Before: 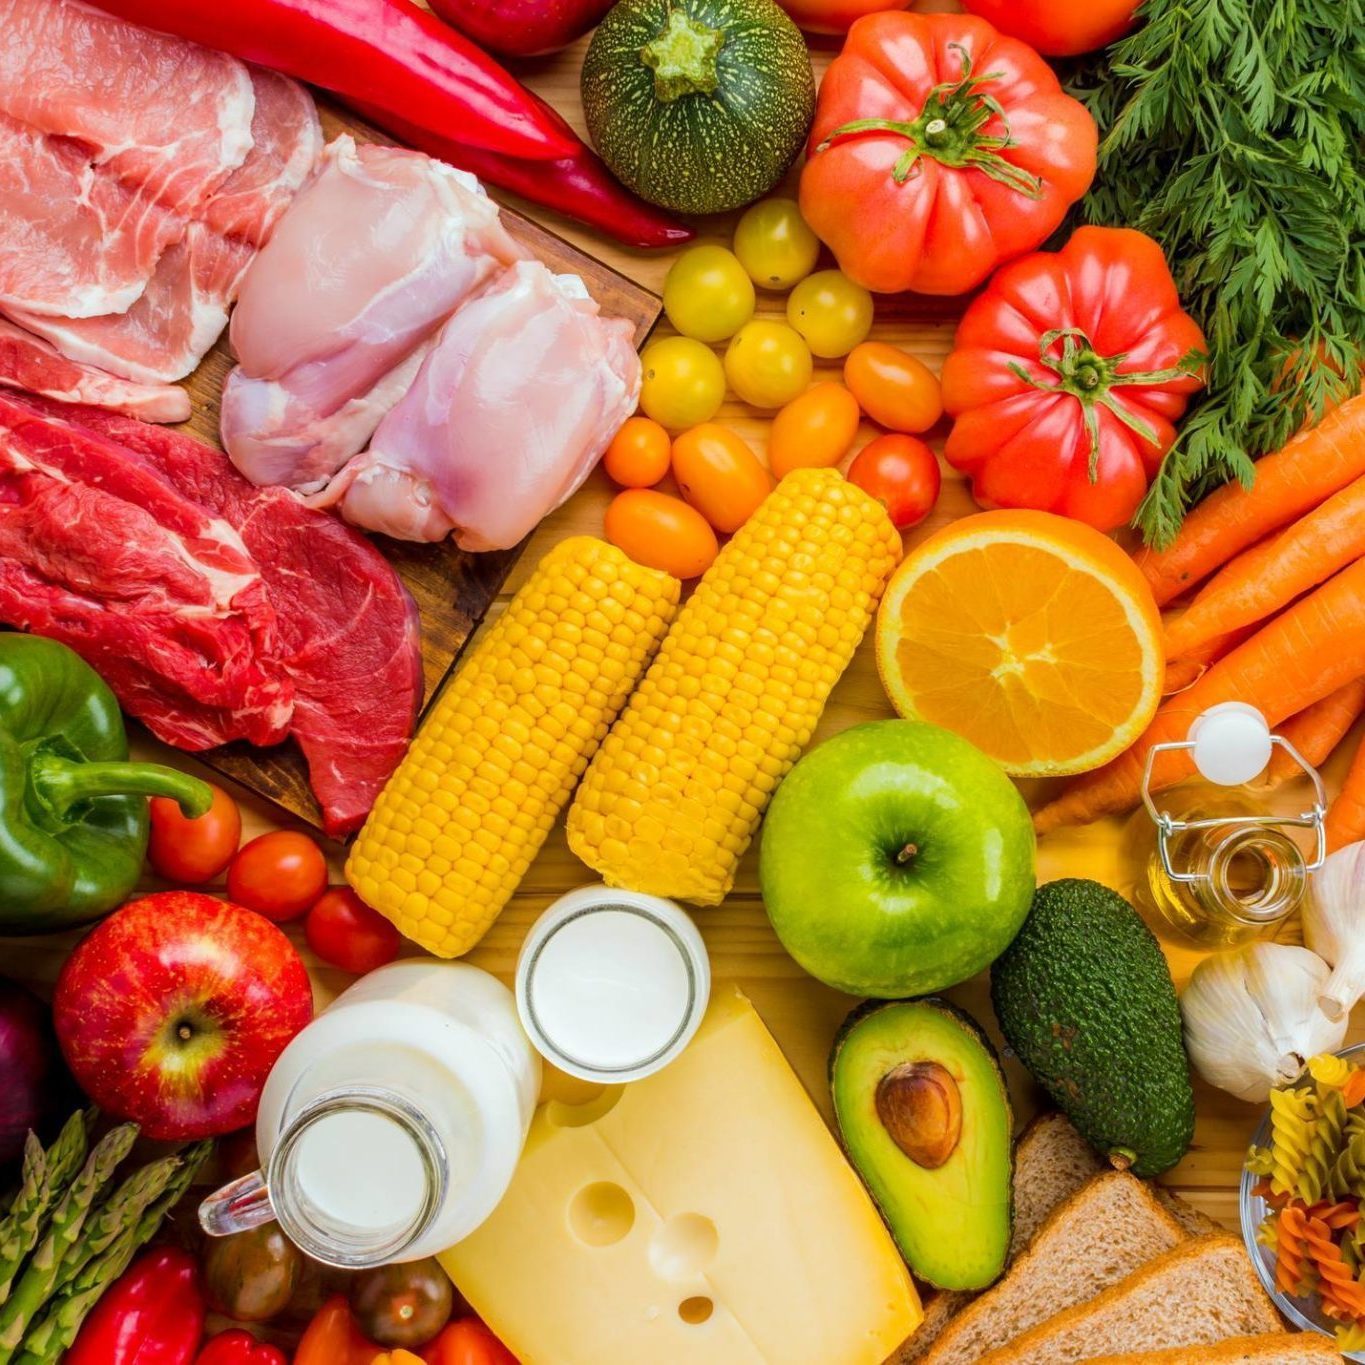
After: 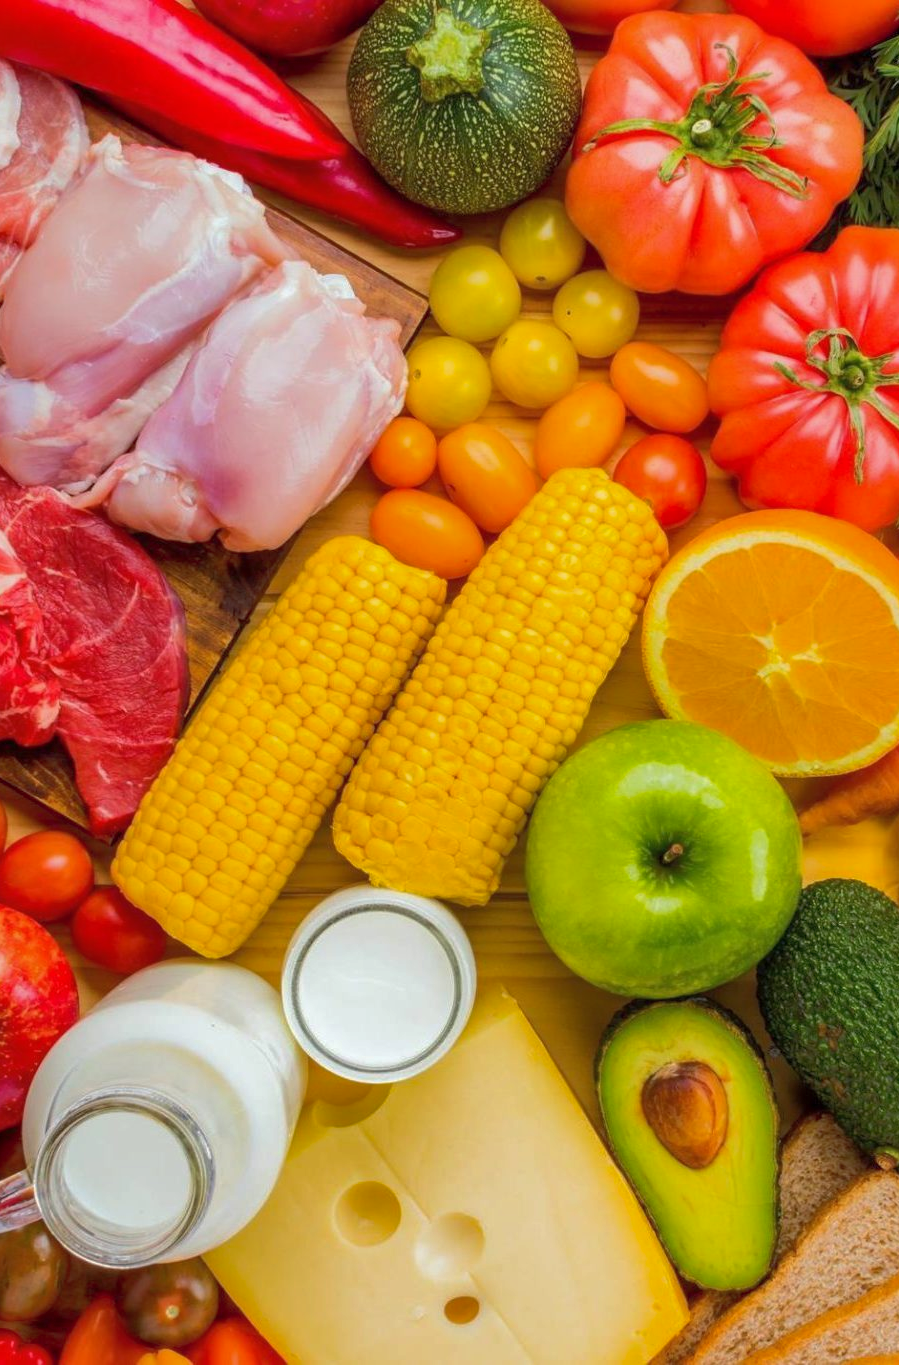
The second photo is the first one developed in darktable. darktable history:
crop: left 17.166%, right 16.972%
shadows and highlights: on, module defaults
